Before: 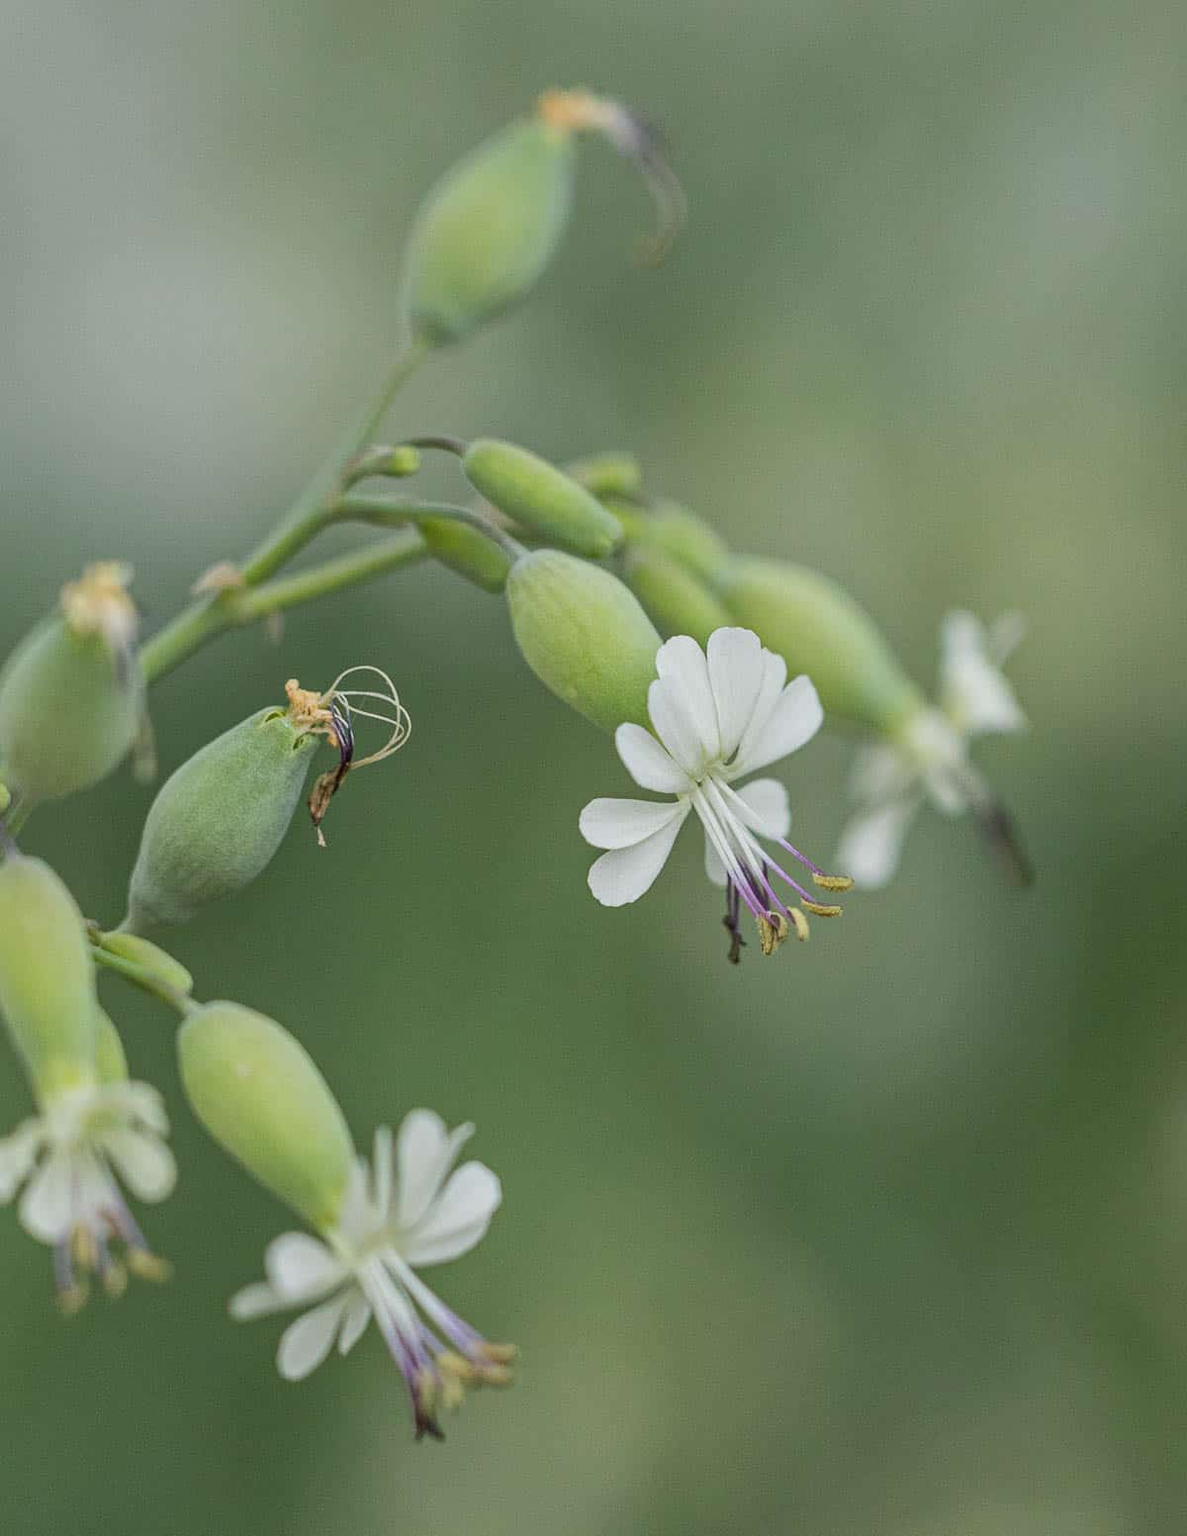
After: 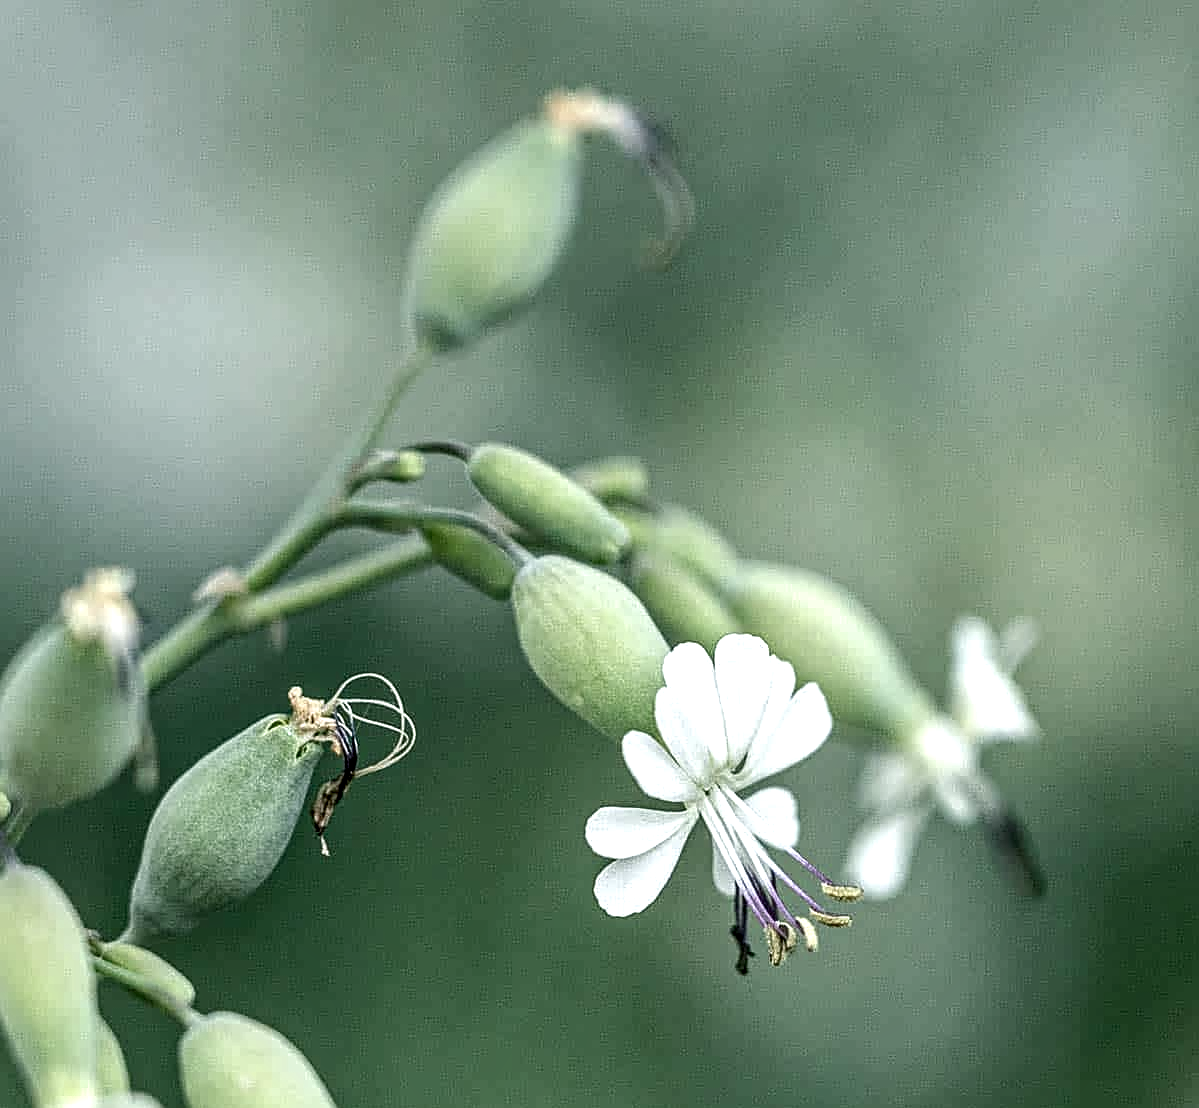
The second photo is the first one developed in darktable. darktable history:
color balance rgb: power › luminance -7.82%, power › chroma 1.126%, power › hue 218.12°, linear chroma grading › shadows -1.928%, linear chroma grading › highlights -14.78%, linear chroma grading › global chroma -9.687%, linear chroma grading › mid-tones -10.137%, perceptual saturation grading › global saturation 0.692%, perceptual saturation grading › highlights -18.737%, perceptual saturation grading › mid-tones 7.209%, perceptual saturation grading › shadows 28.248%, perceptual brilliance grading › highlights 10.374%, perceptual brilliance grading › mid-tones 5.199%
local contrast: highlights 81%, shadows 58%, detail 175%, midtone range 0.595
sharpen: on, module defaults
crop: right 0%, bottom 28.645%
